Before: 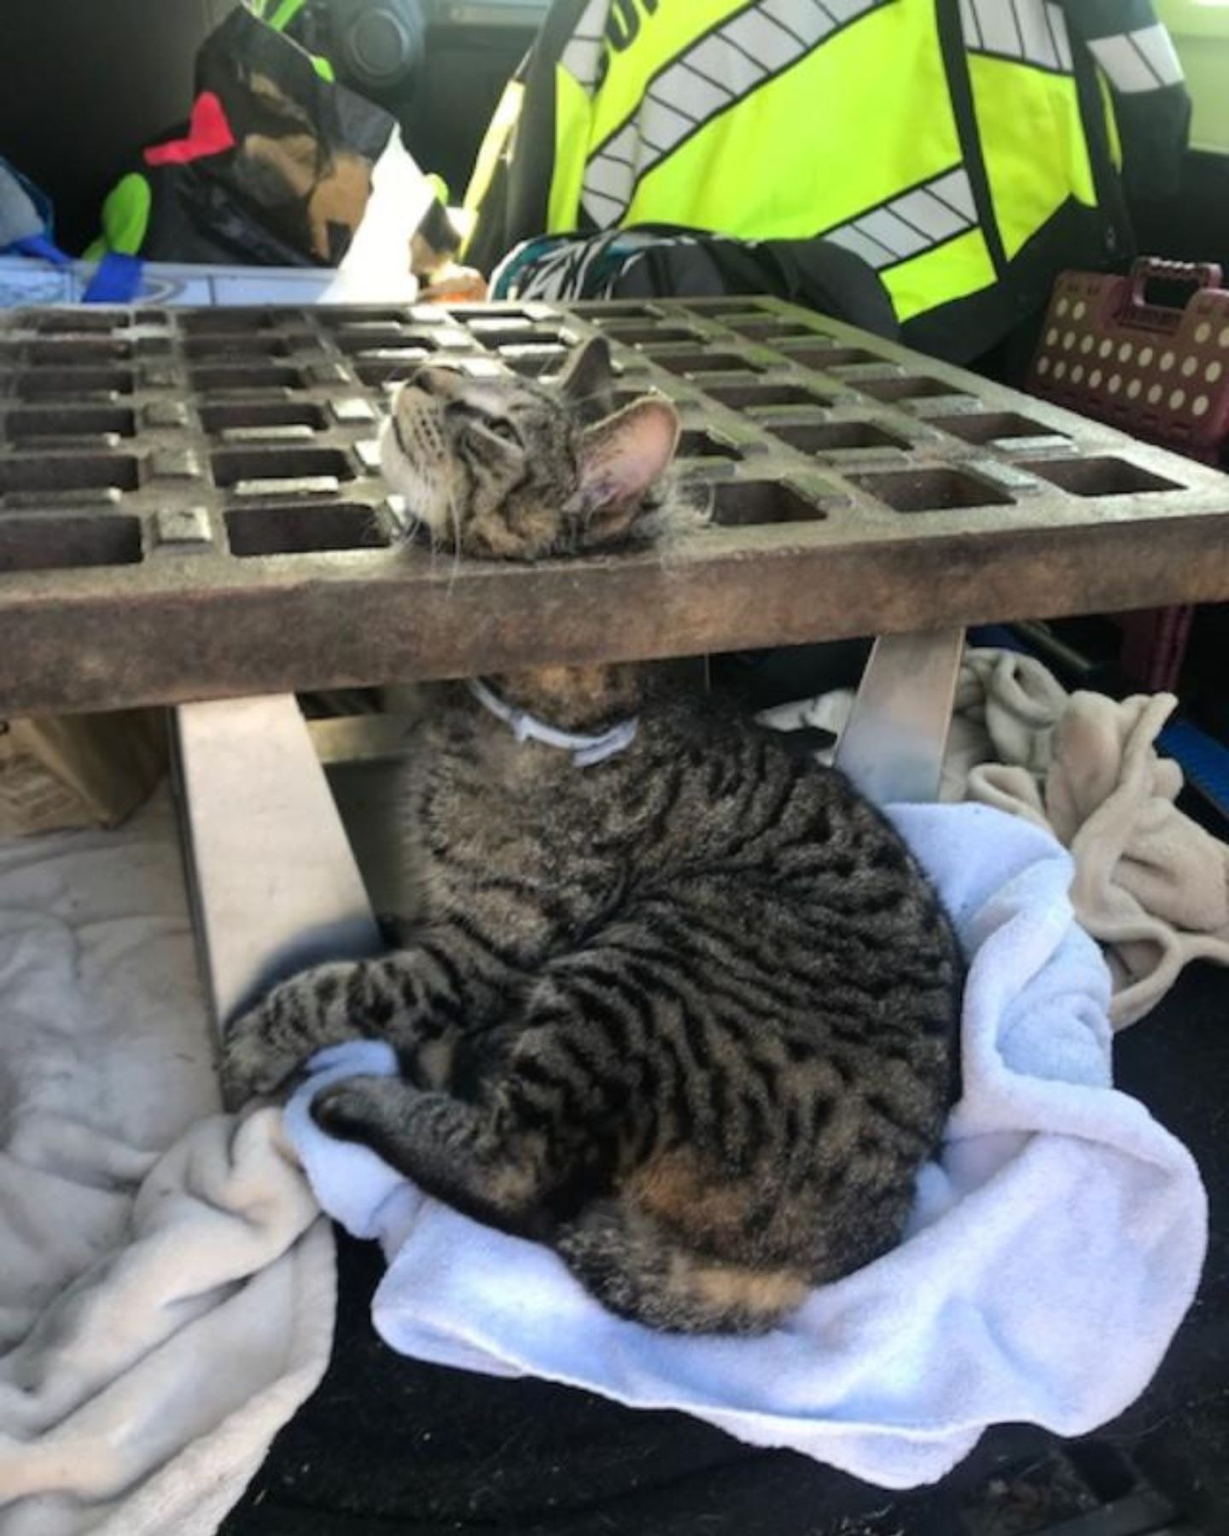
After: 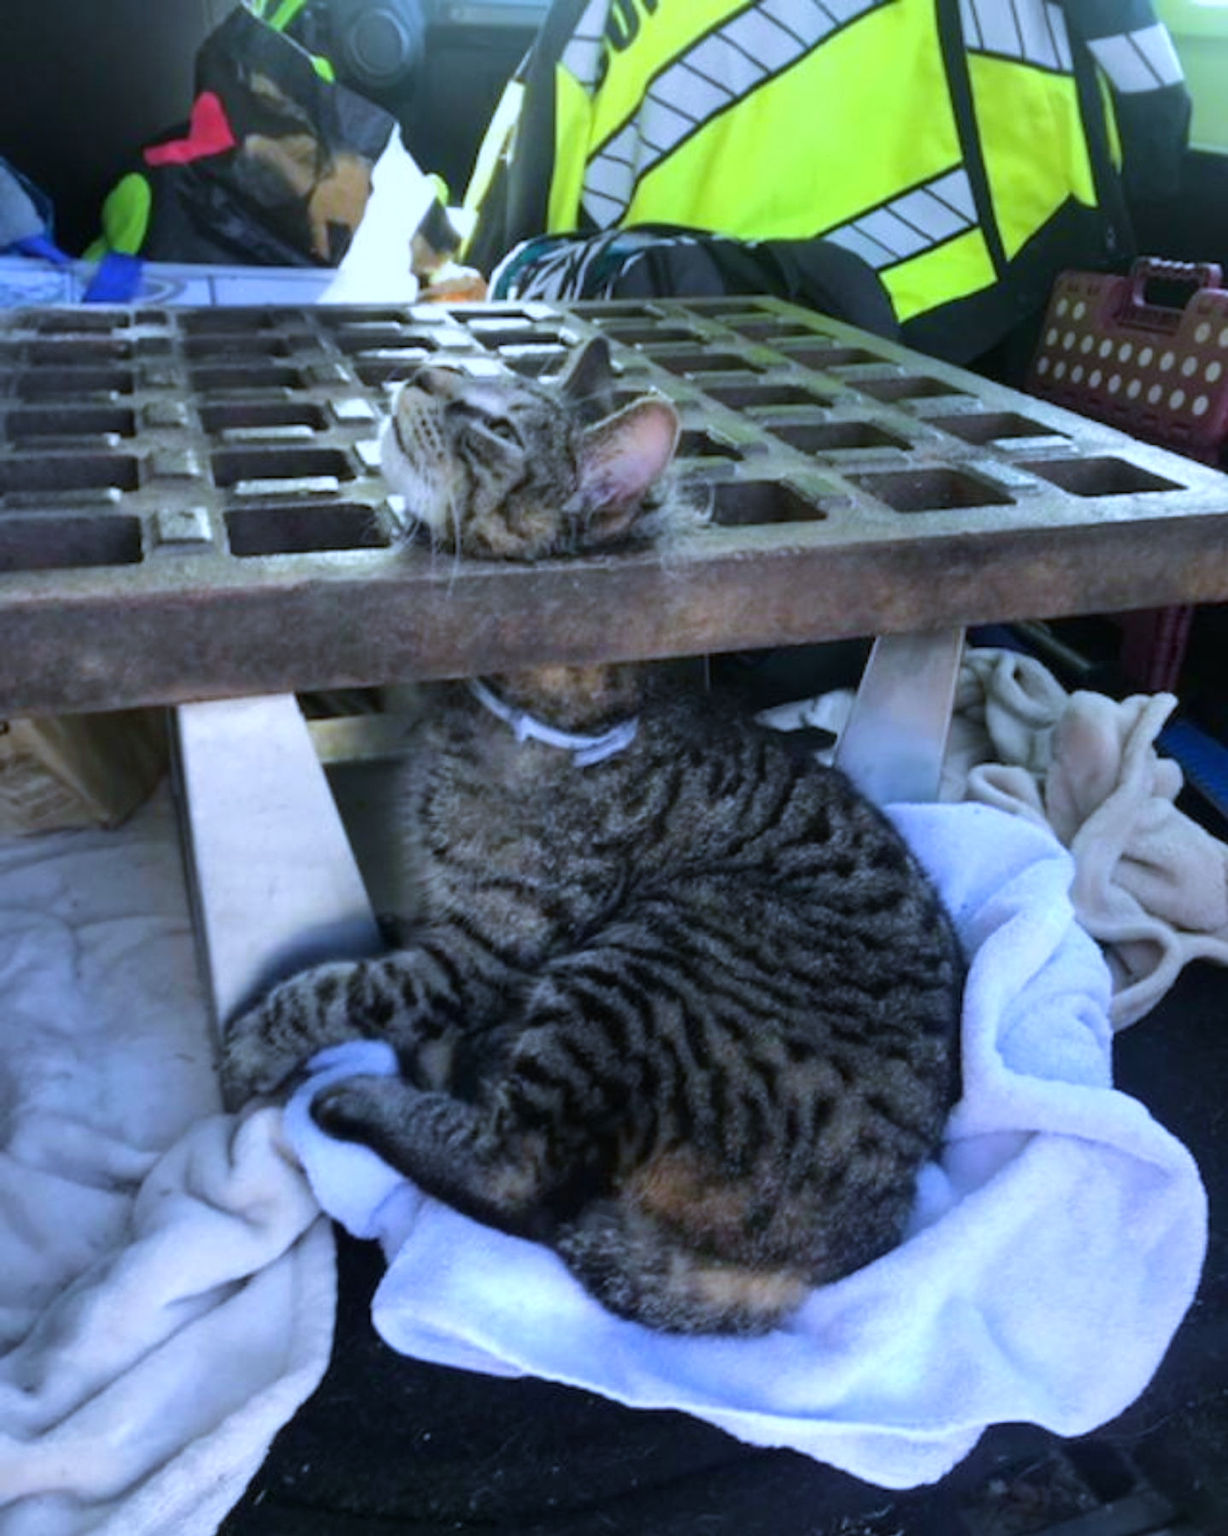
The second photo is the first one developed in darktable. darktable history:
white balance: red 0.871, blue 1.249
velvia: on, module defaults
